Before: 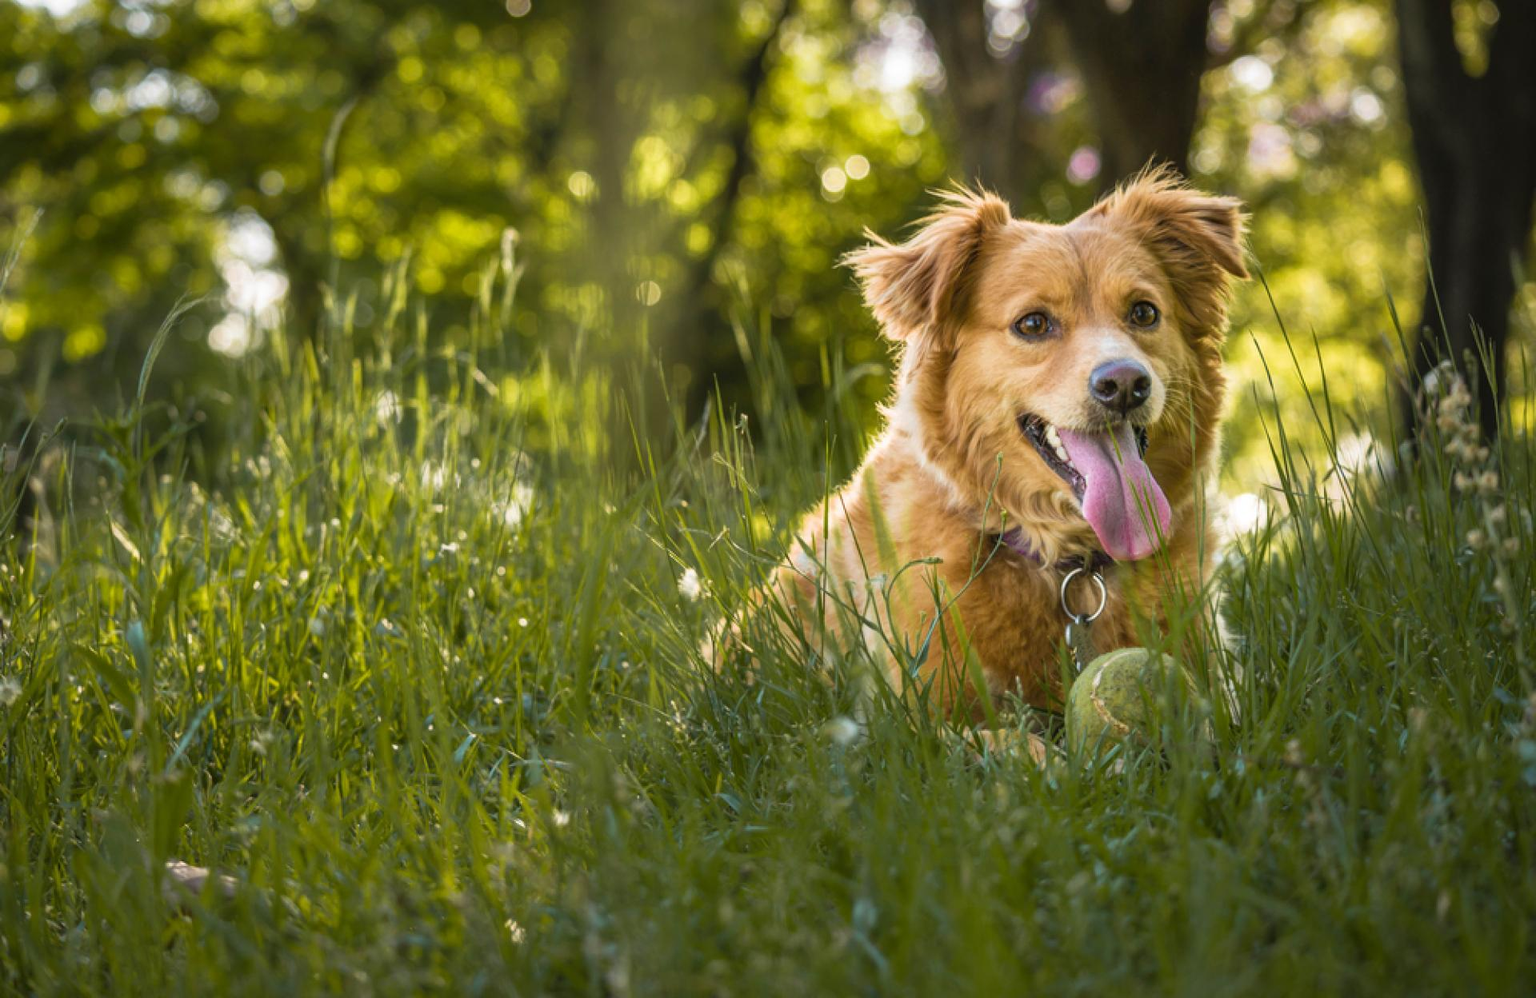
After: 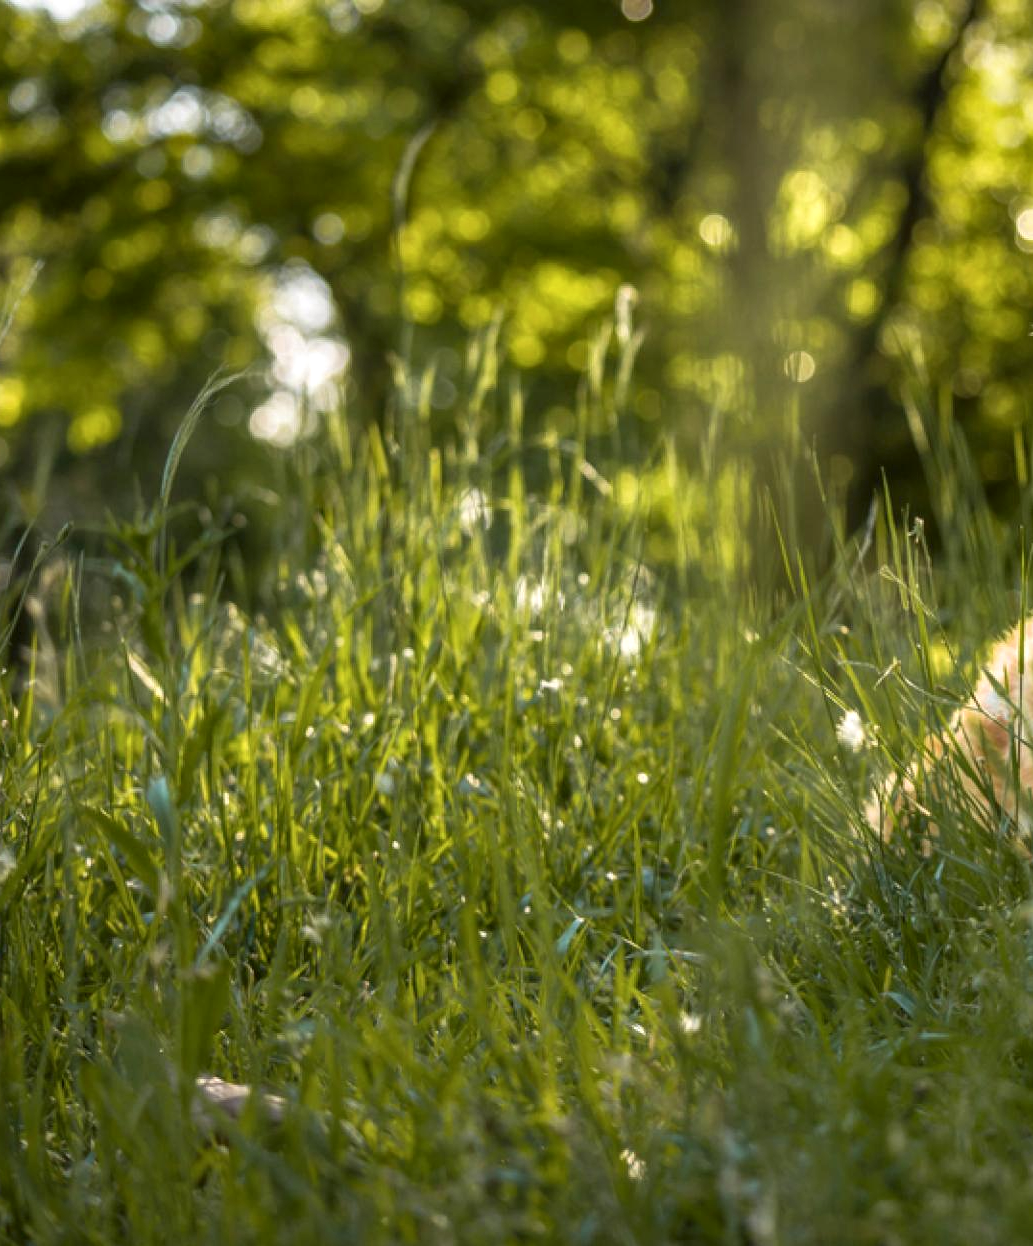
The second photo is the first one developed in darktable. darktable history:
crop: left 0.587%, right 45.588%, bottom 0.086%
local contrast: detail 130%
